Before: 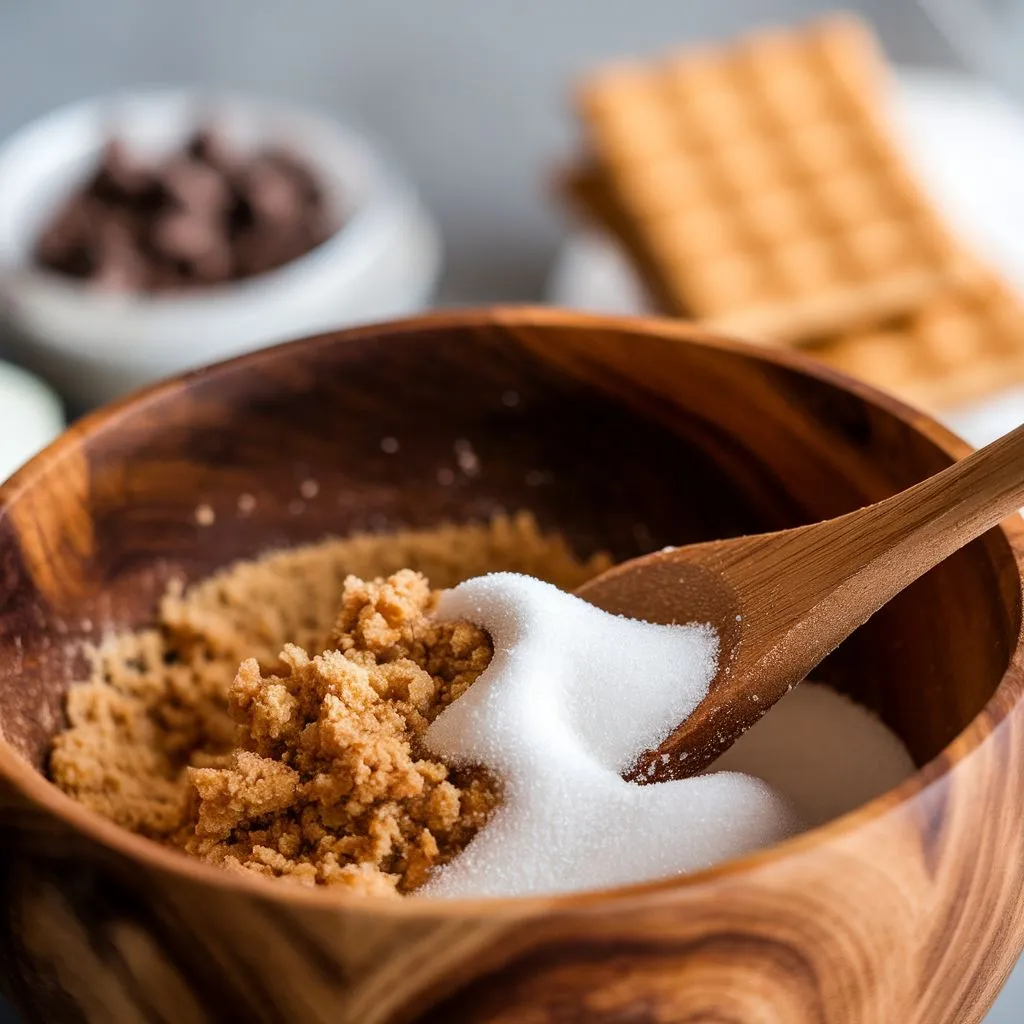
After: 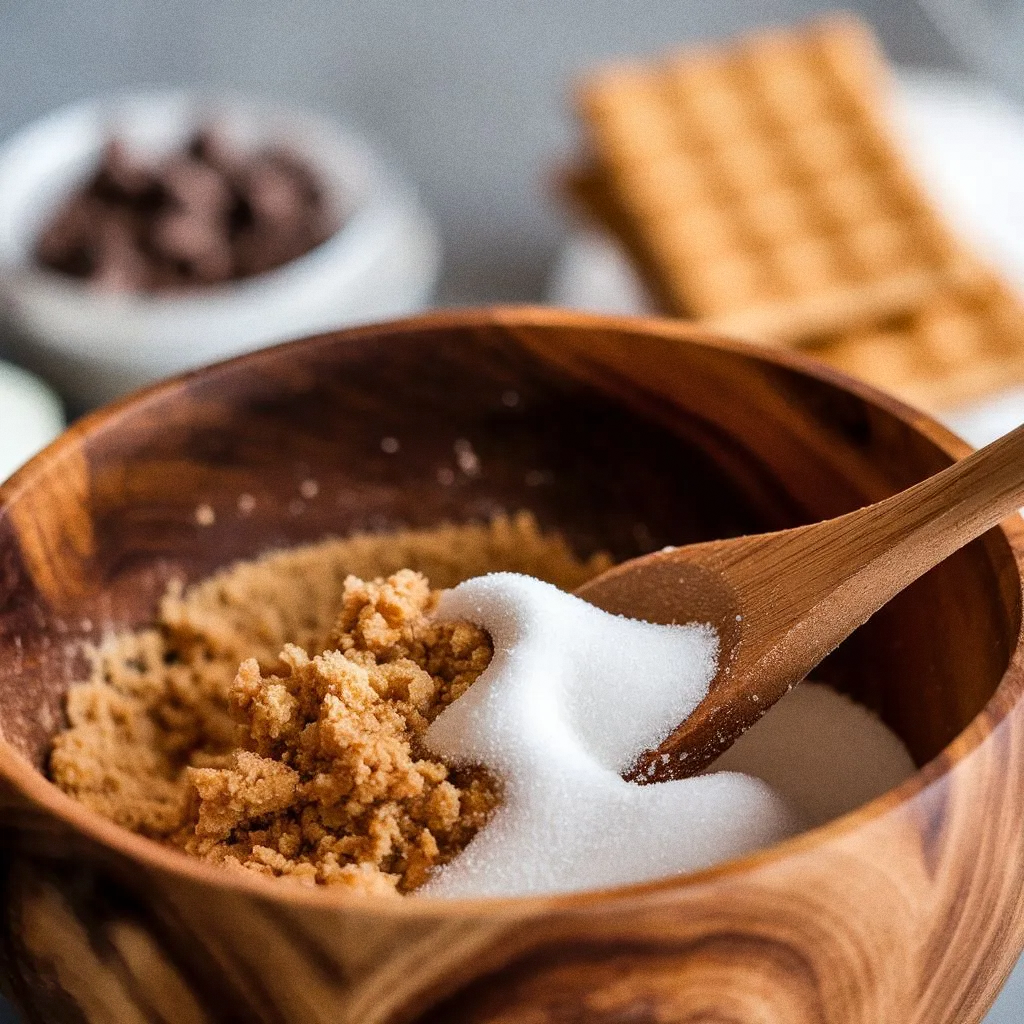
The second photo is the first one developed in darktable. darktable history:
shadows and highlights: low approximation 0.01, soften with gaussian
grain: coarseness 0.47 ISO
